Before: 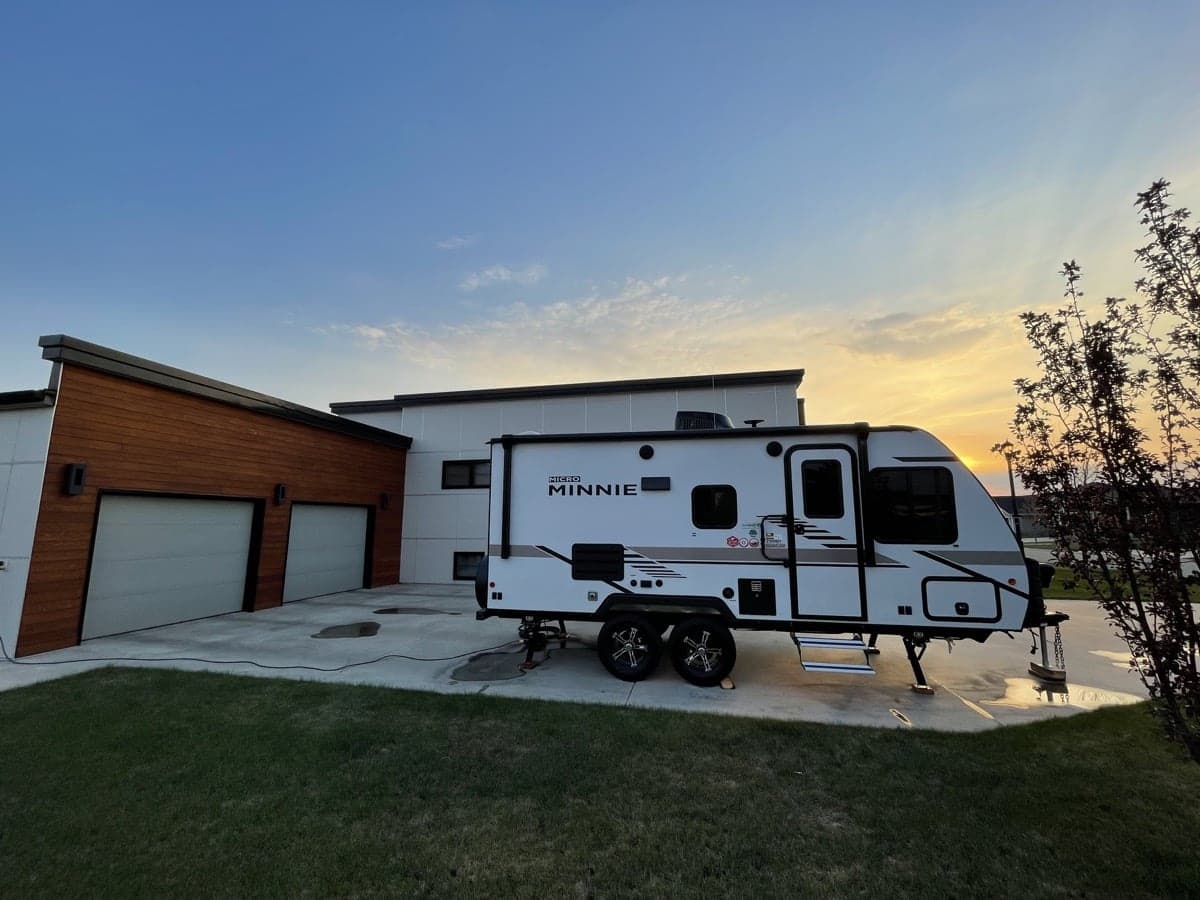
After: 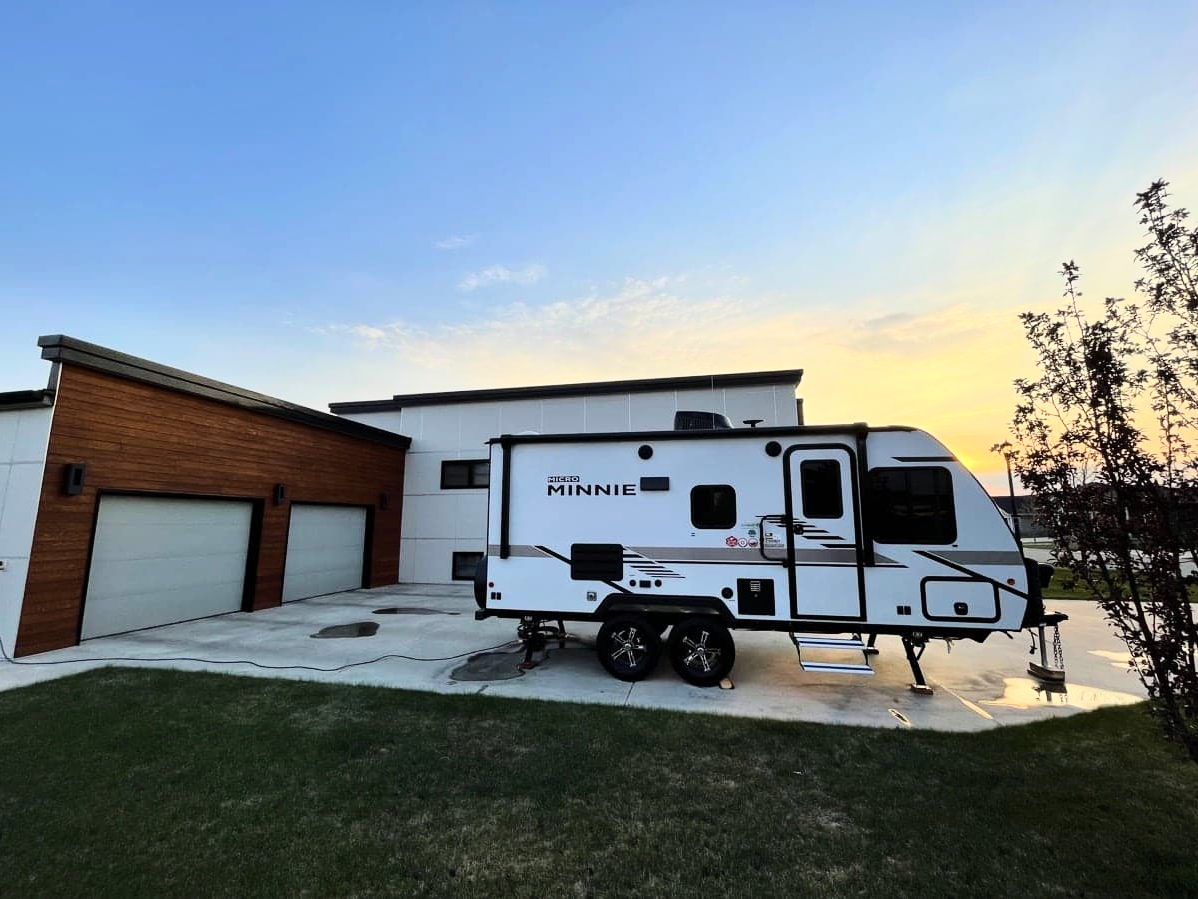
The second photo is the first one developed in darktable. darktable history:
crop and rotate: left 0.102%, bottom 0.013%
base curve: curves: ch0 [(0, 0) (0.028, 0.03) (0.121, 0.232) (0.46, 0.748) (0.859, 0.968) (1, 1)]
